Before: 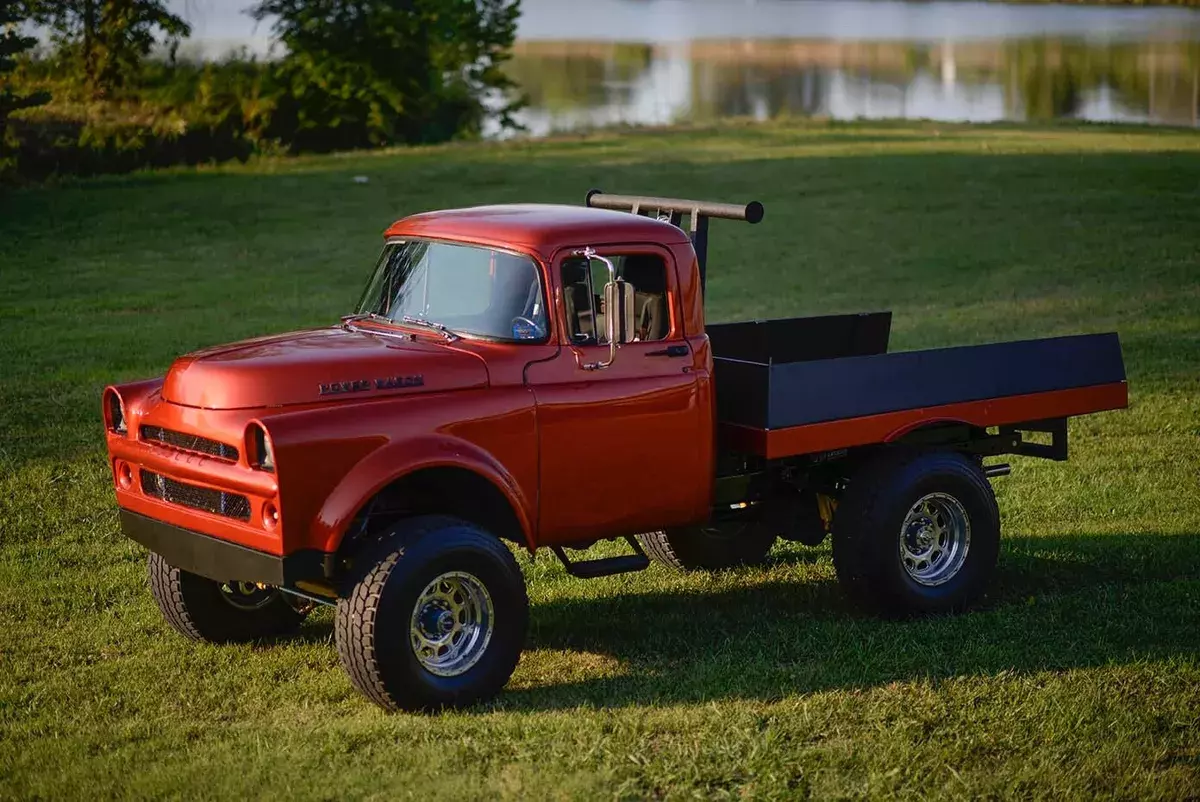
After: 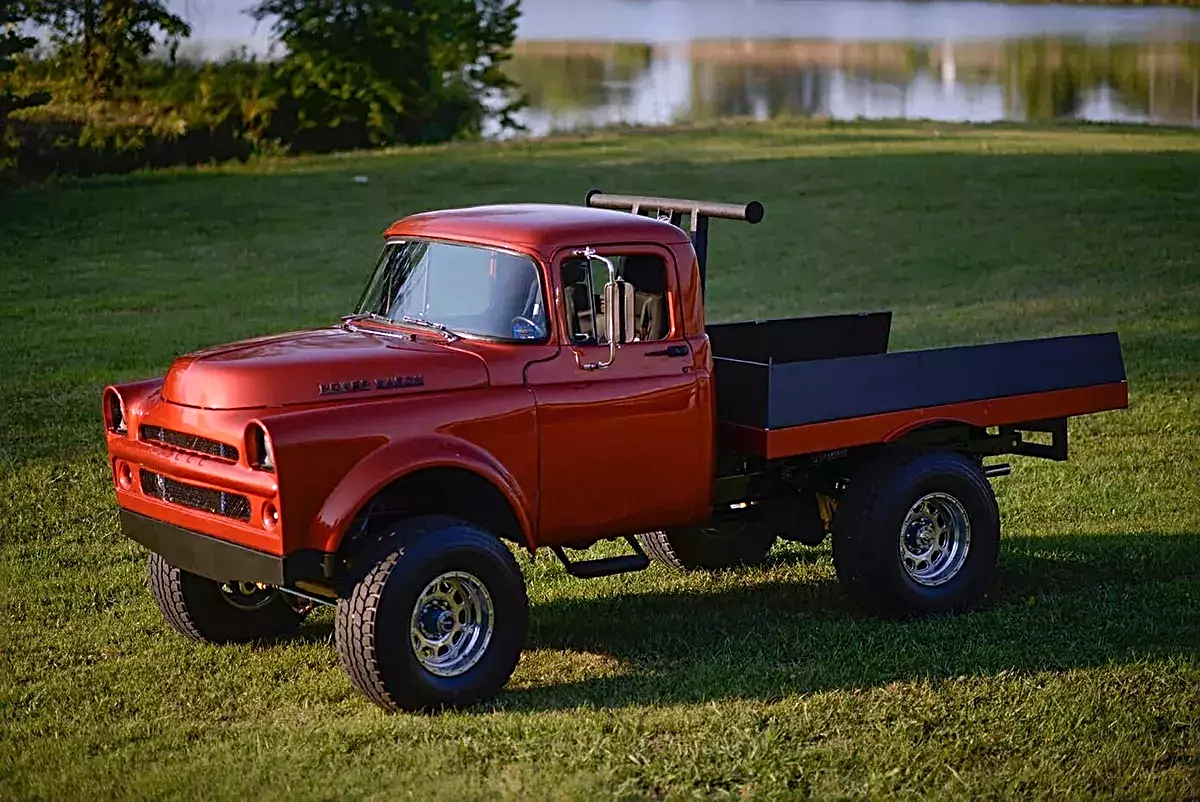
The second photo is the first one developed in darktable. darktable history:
sharpen: radius 3.119
white balance: red 1.004, blue 1.096
